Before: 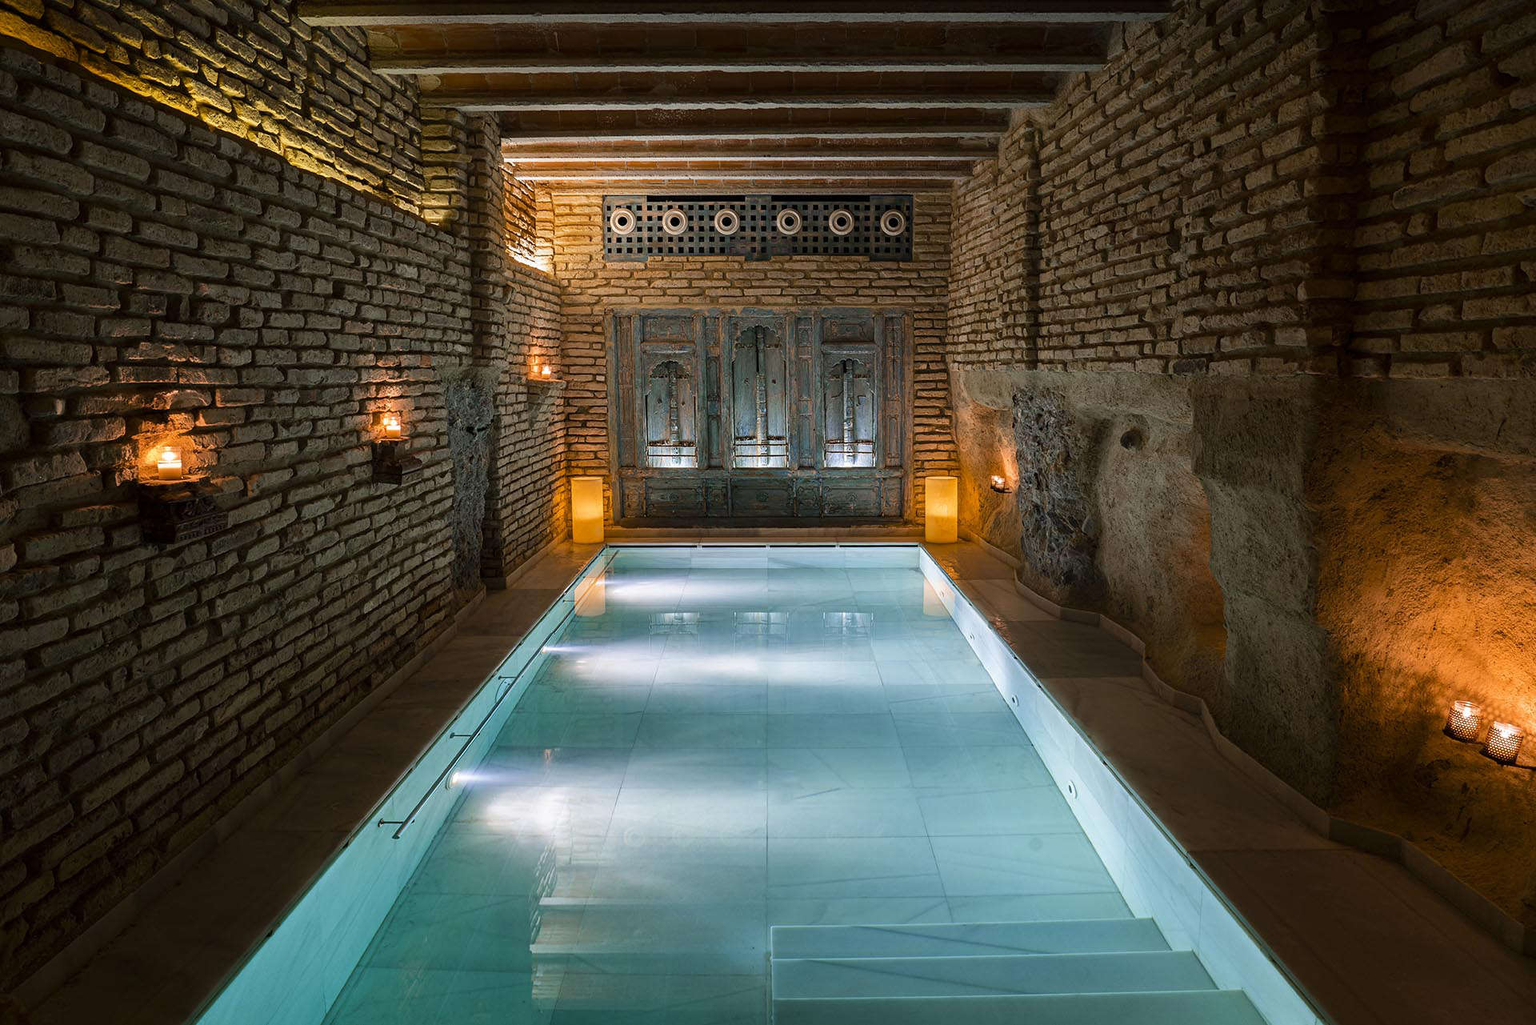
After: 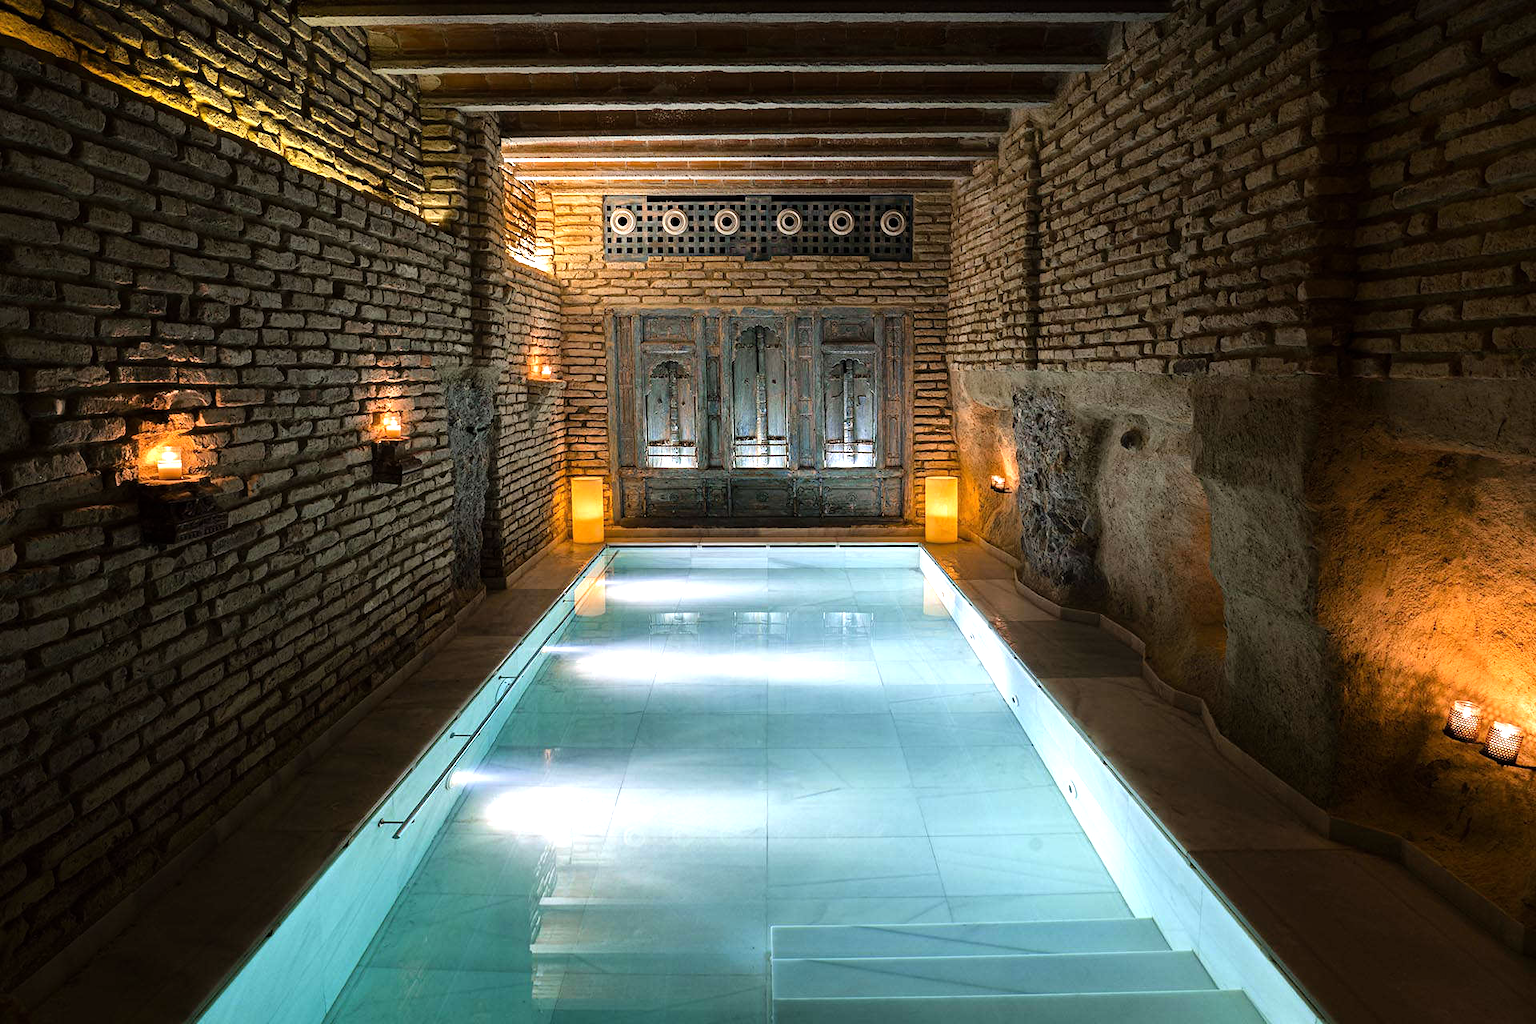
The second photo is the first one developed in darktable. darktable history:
tone equalizer: -8 EV -0.721 EV, -7 EV -0.687 EV, -6 EV -0.585 EV, -5 EV -0.418 EV, -3 EV 0.394 EV, -2 EV 0.6 EV, -1 EV 0.689 EV, +0 EV 0.752 EV
